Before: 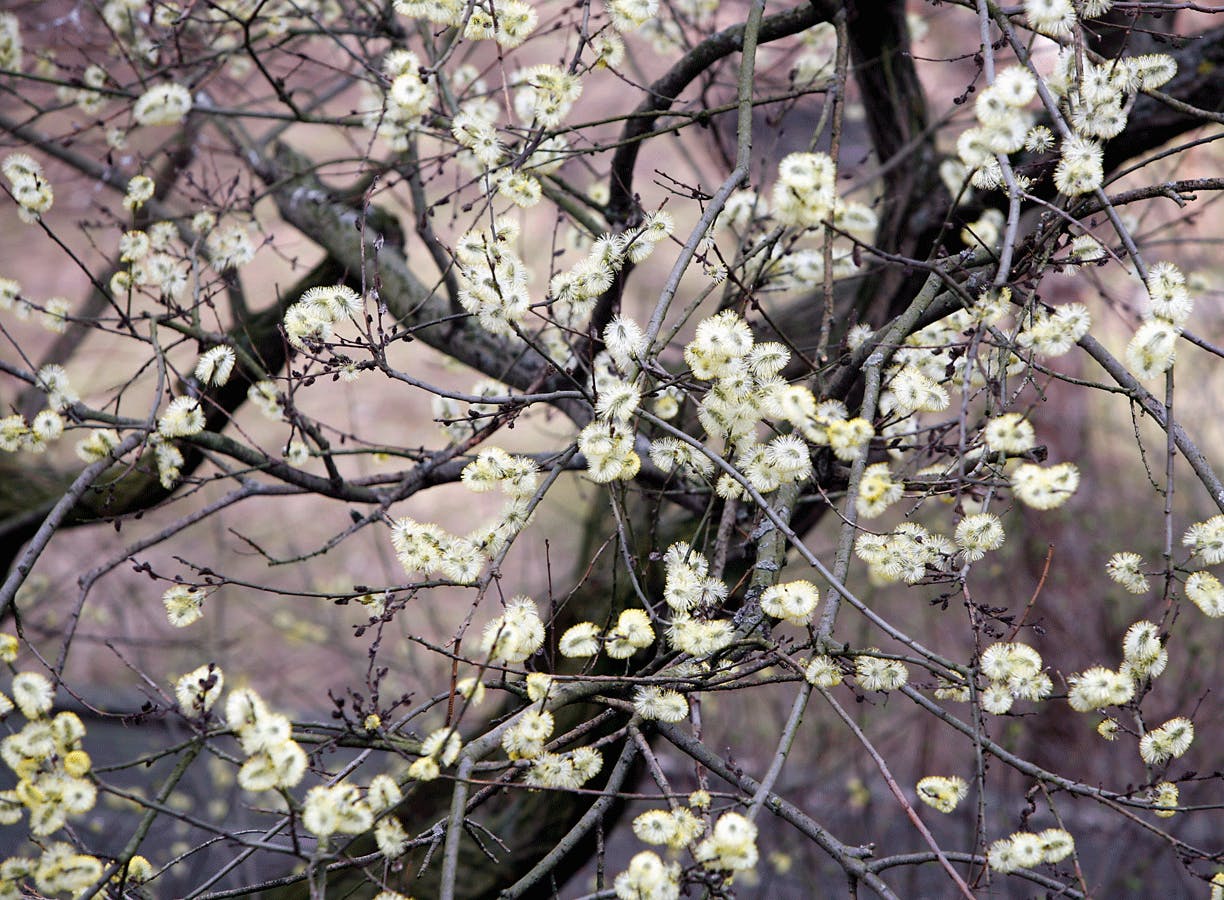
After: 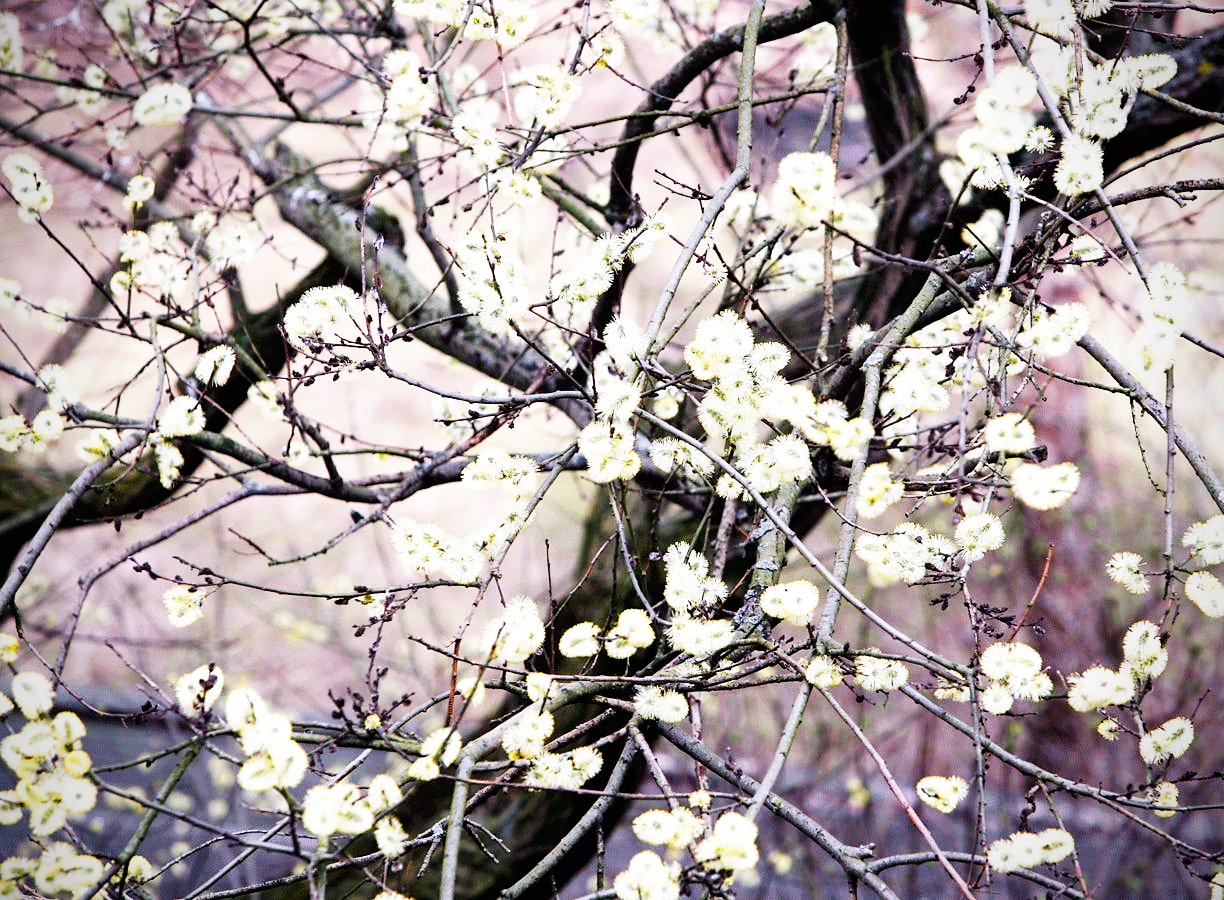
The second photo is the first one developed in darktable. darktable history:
base curve: curves: ch0 [(0, 0) (0.007, 0.004) (0.027, 0.03) (0.046, 0.07) (0.207, 0.54) (0.442, 0.872) (0.673, 0.972) (1, 1)], preserve colors none
vignetting: saturation 0, unbound false
